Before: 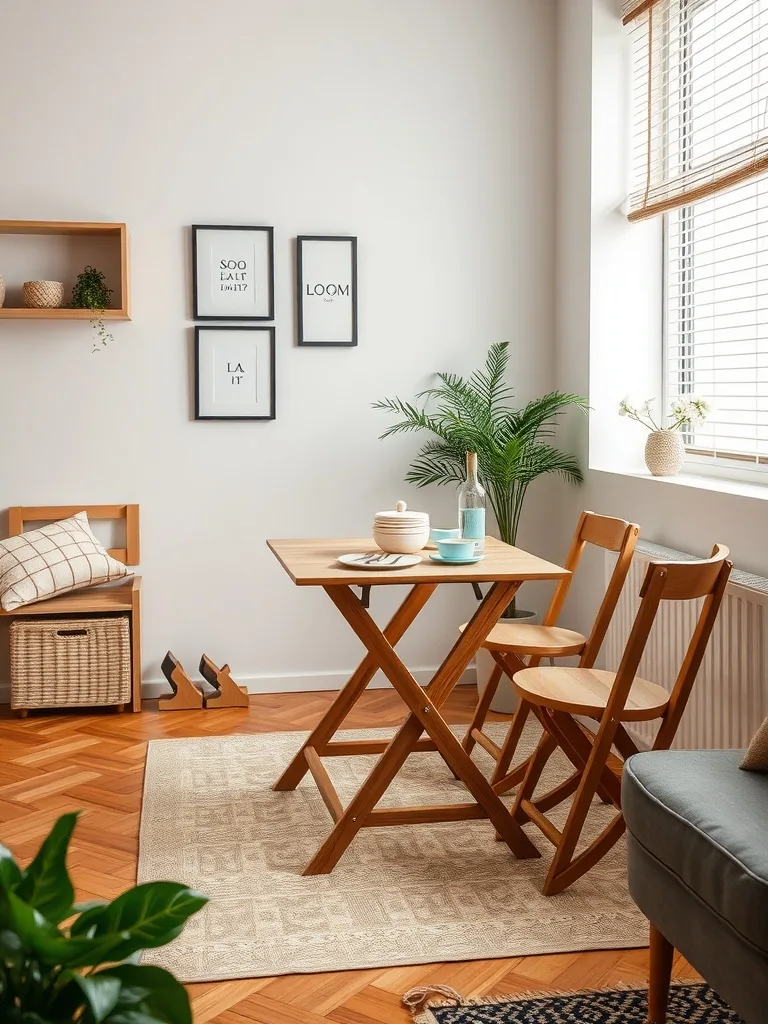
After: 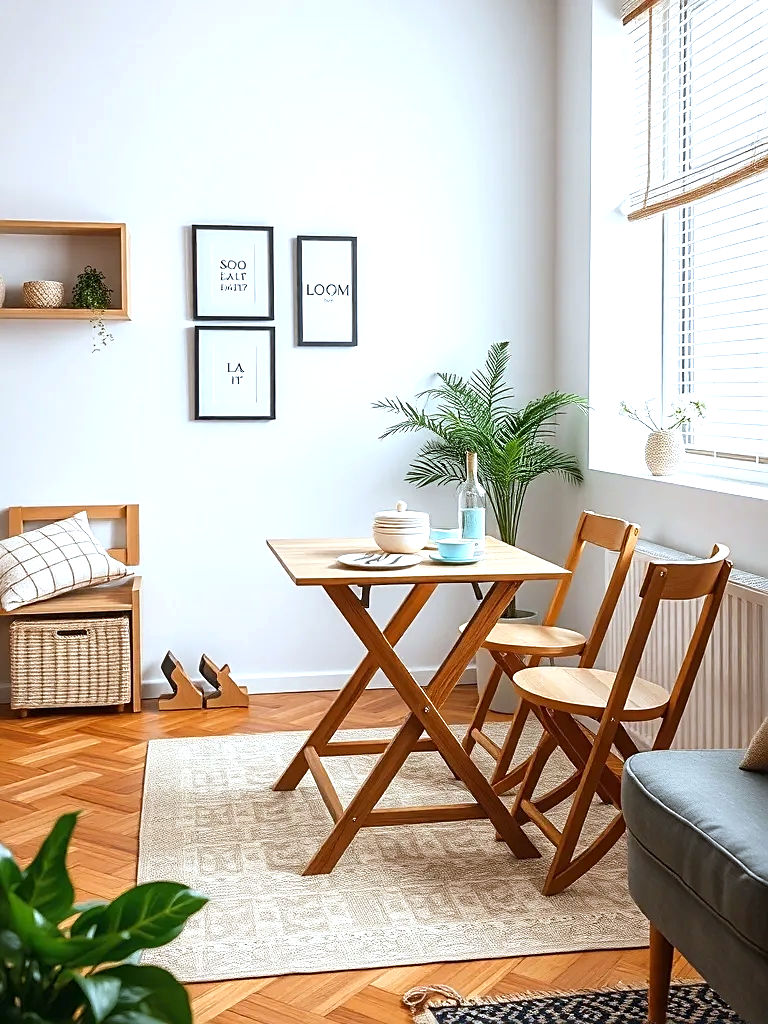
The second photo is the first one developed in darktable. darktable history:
sharpen: on, module defaults
exposure: exposure 0.6 EV, compensate highlight preservation false
white balance: red 0.924, blue 1.095
